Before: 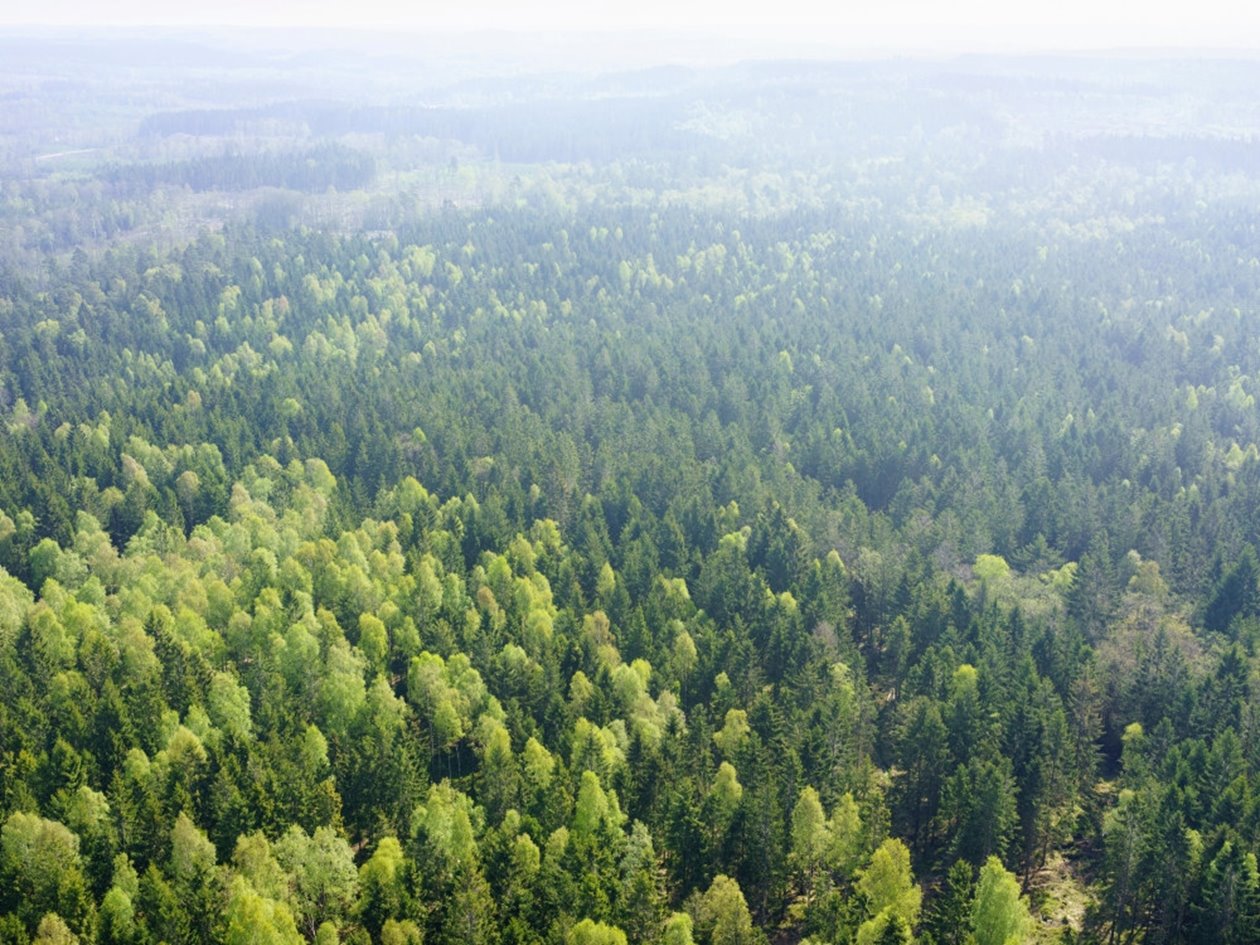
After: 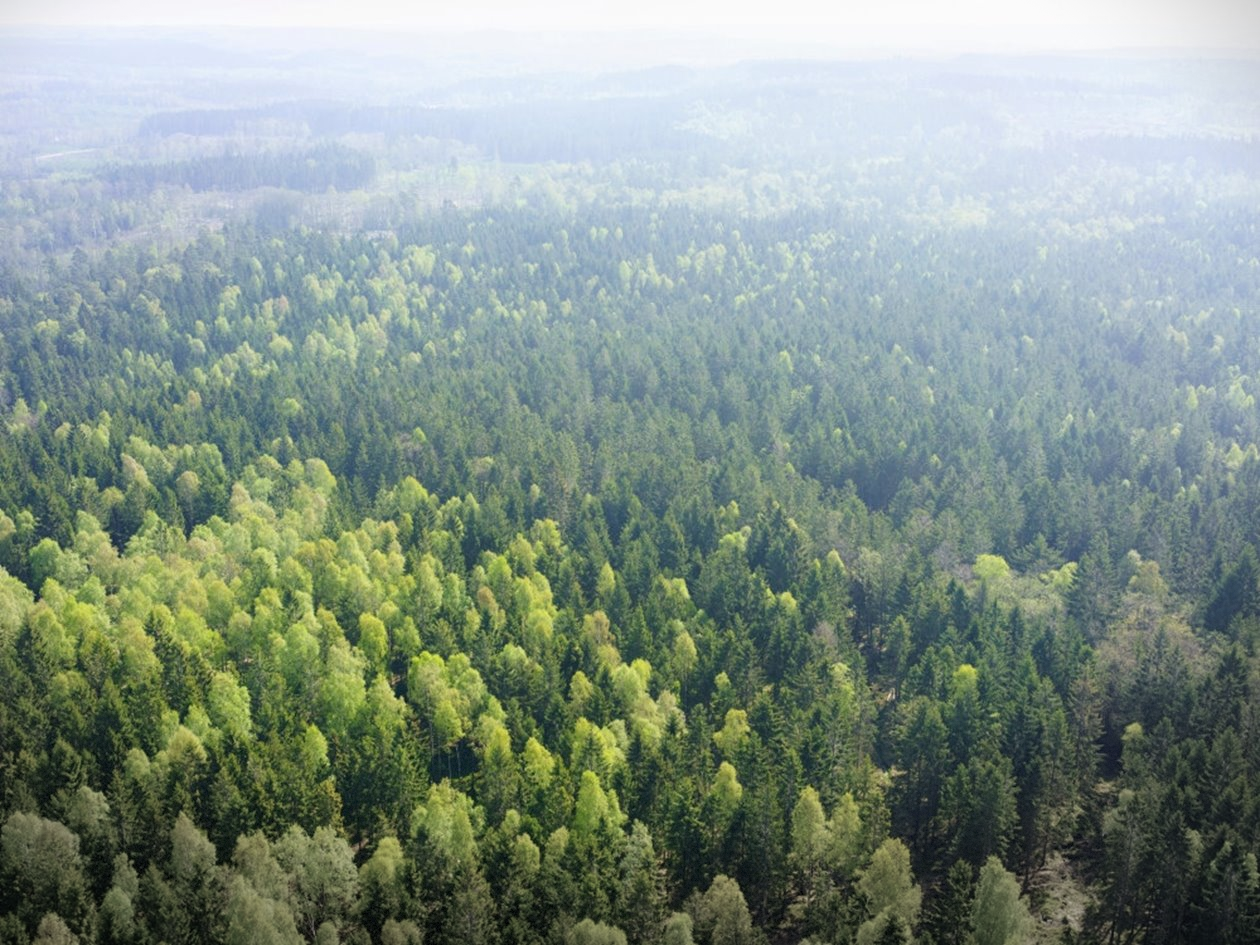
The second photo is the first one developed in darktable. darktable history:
vignetting: fall-off start 100.5%, center (-0.064, -0.309), width/height ratio 1.324, dithering 8-bit output, unbound false
